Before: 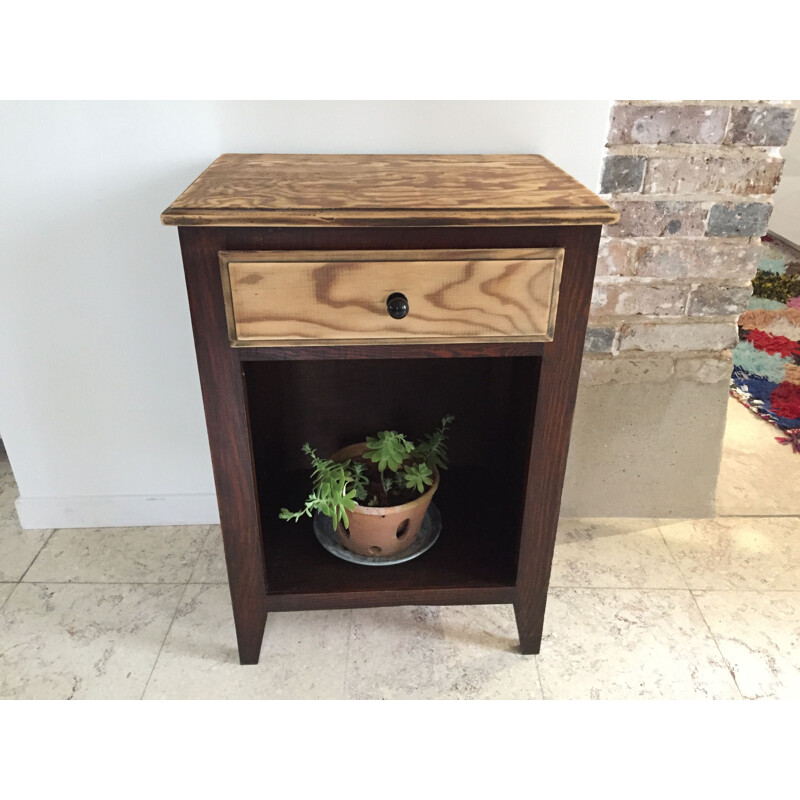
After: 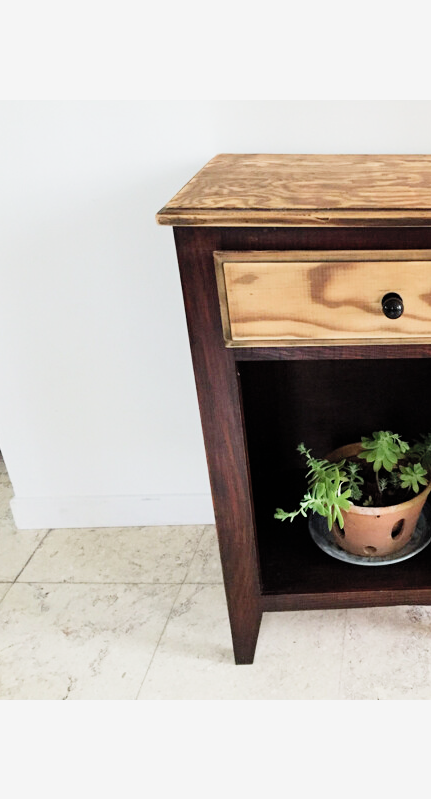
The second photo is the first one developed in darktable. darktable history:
filmic rgb: middle gray luminance 12.85%, black relative exposure -10.15 EV, white relative exposure 3.47 EV, target black luminance 0%, hardness 5.67, latitude 45.2%, contrast 1.235, highlights saturation mix 3.86%, shadows ↔ highlights balance 26.63%, preserve chrominance no, color science v4 (2020)
contrast brightness saturation: contrast 0.141, brightness 0.217
crop: left 0.73%, right 45.364%, bottom 0.081%
